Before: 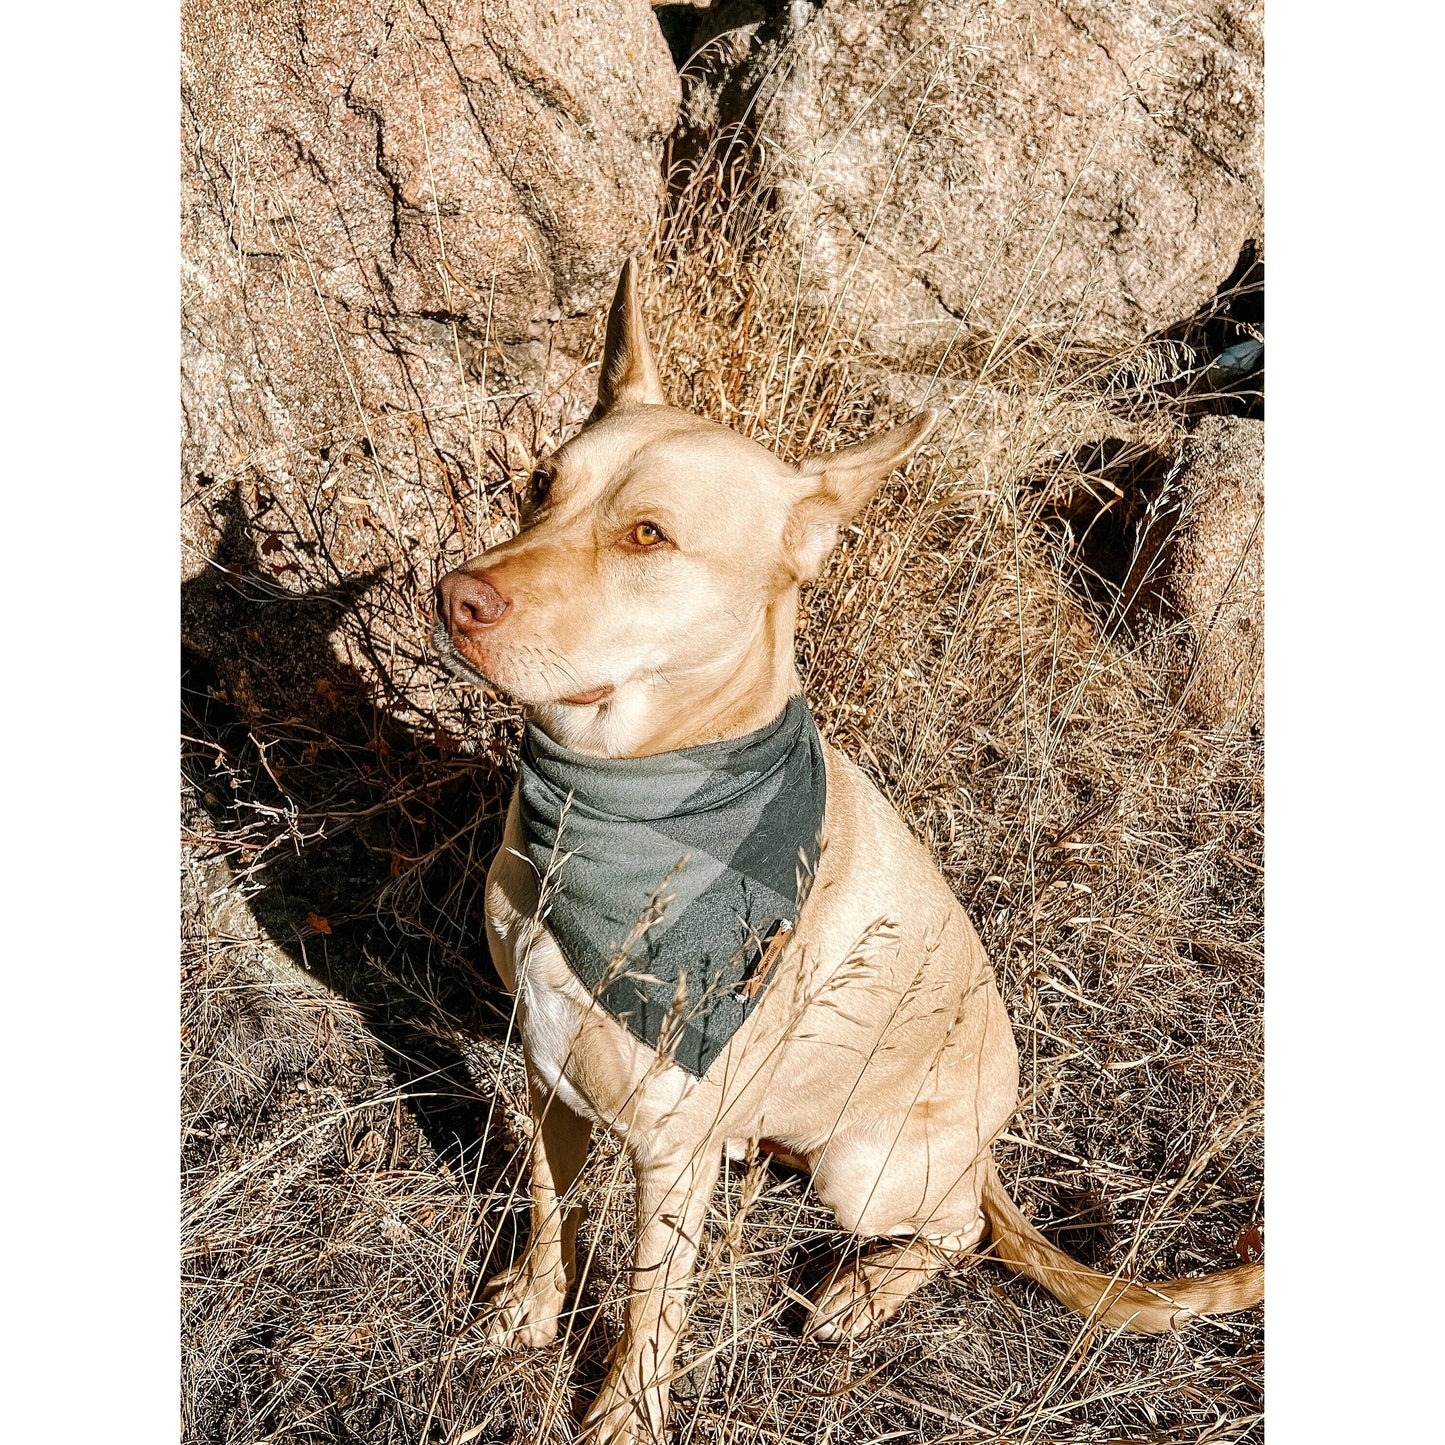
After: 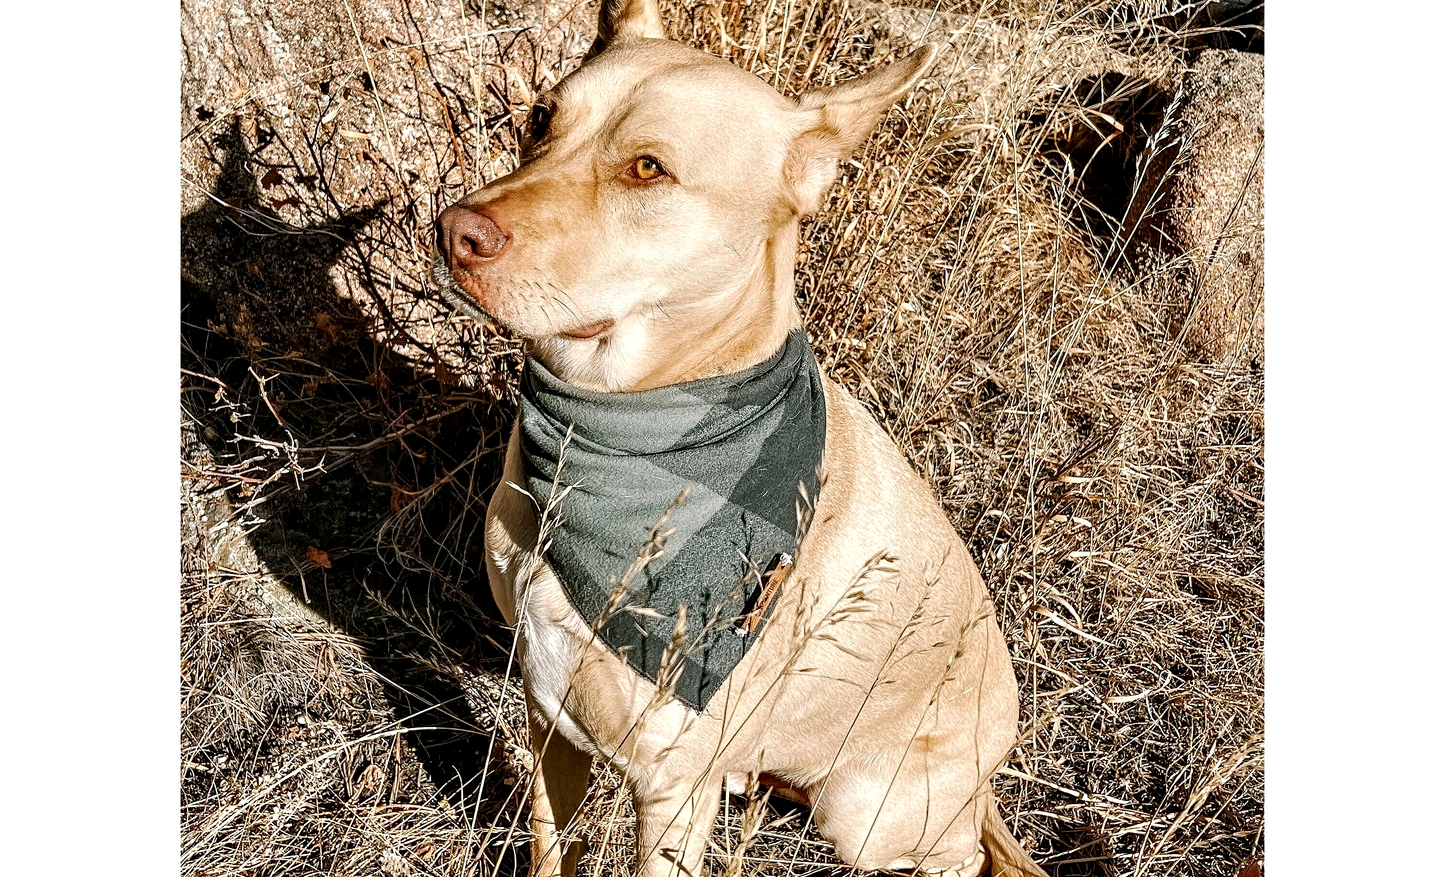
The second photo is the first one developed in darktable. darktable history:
contrast equalizer: y [[0.535, 0.543, 0.548, 0.548, 0.542, 0.532], [0.5 ×6], [0.5 ×6], [0 ×6], [0 ×6]]
crop and rotate: top 25.357%, bottom 13.942%
